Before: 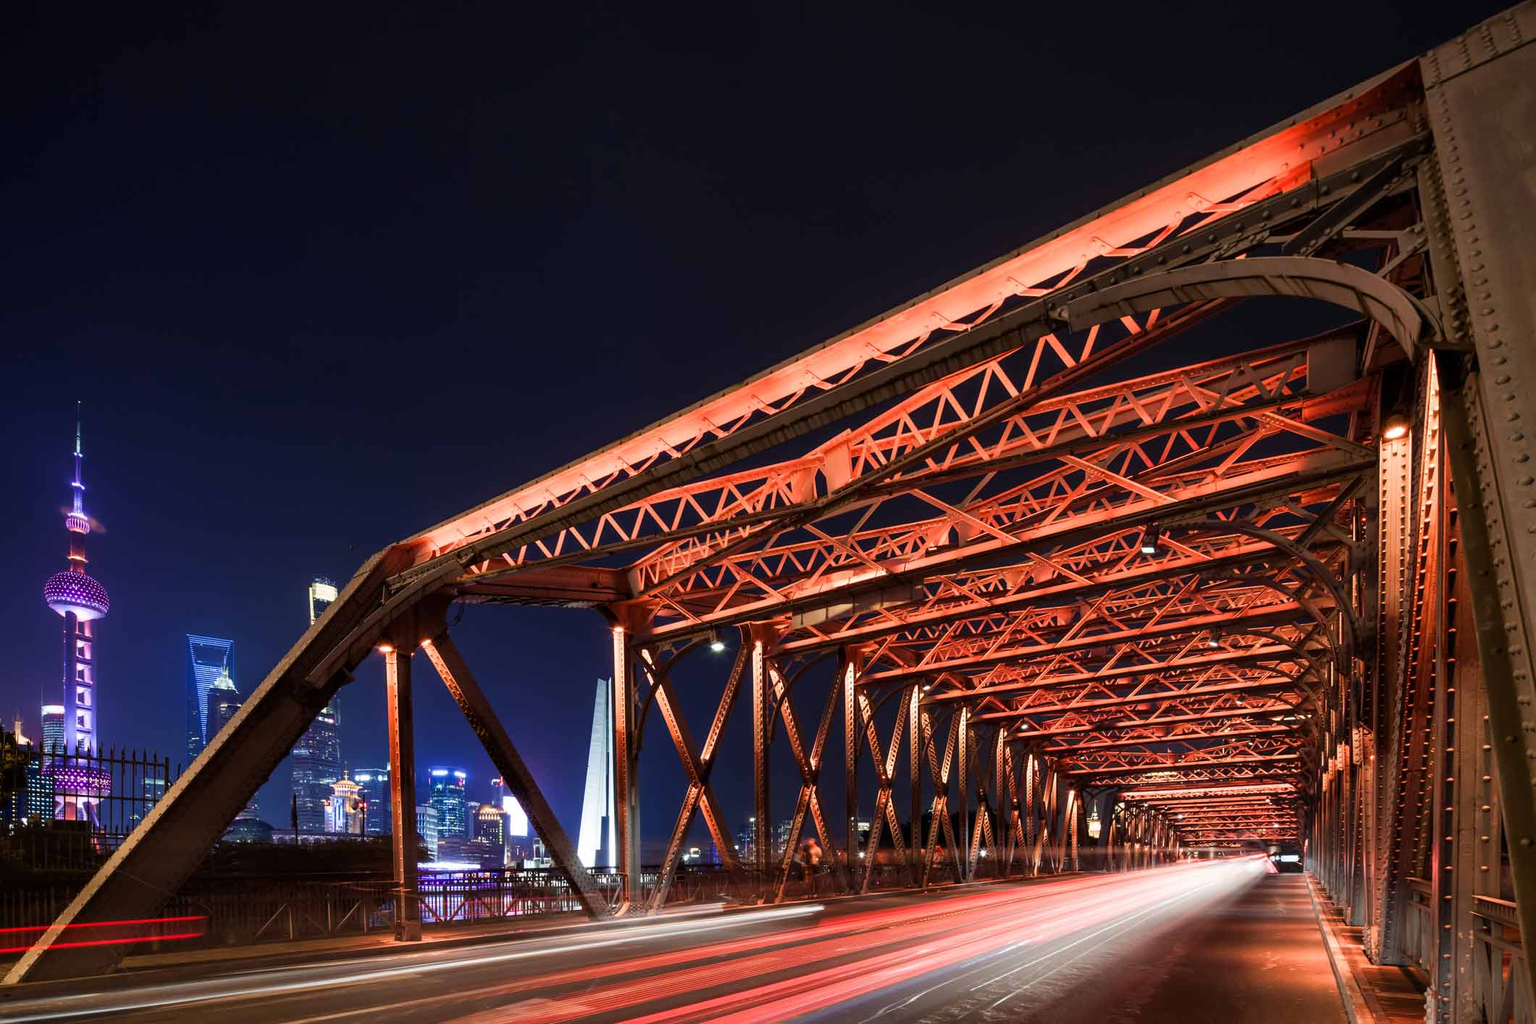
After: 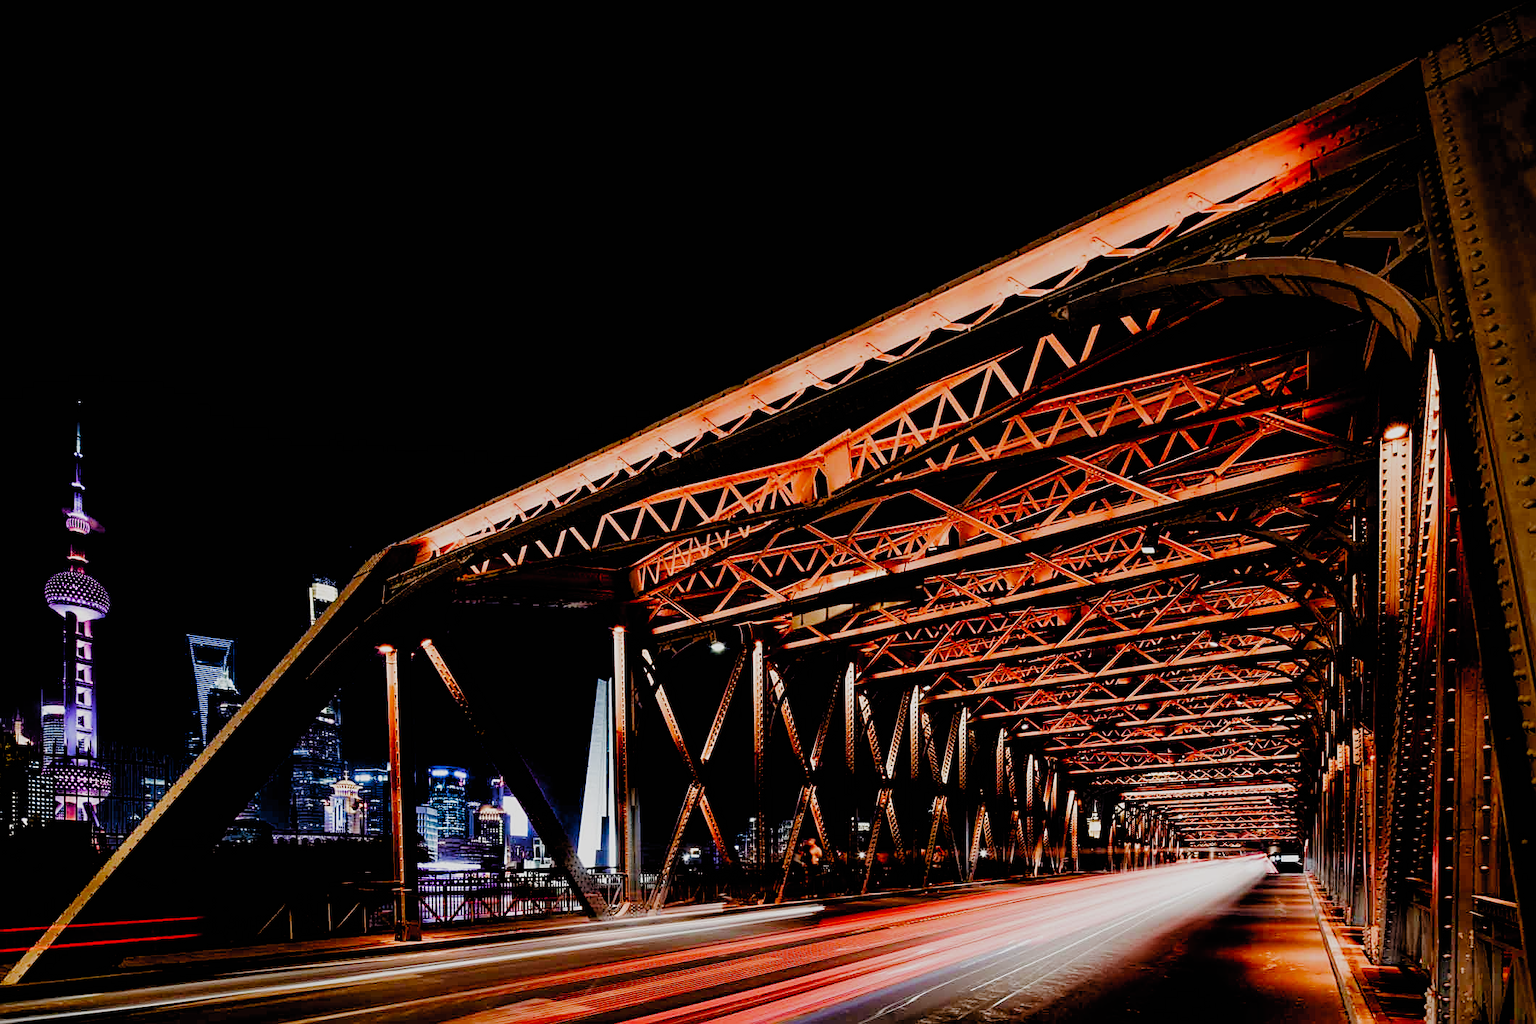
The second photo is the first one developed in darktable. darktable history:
tone equalizer: on, module defaults
filmic rgb: black relative exposure -2.85 EV, white relative exposure 4.56 EV, hardness 1.77, contrast 1.25, preserve chrominance no, color science v5 (2021)
color balance rgb: perceptual saturation grading › global saturation 20%, perceptual saturation grading › highlights -25%, perceptual saturation grading › shadows 25%
sharpen: on, module defaults
